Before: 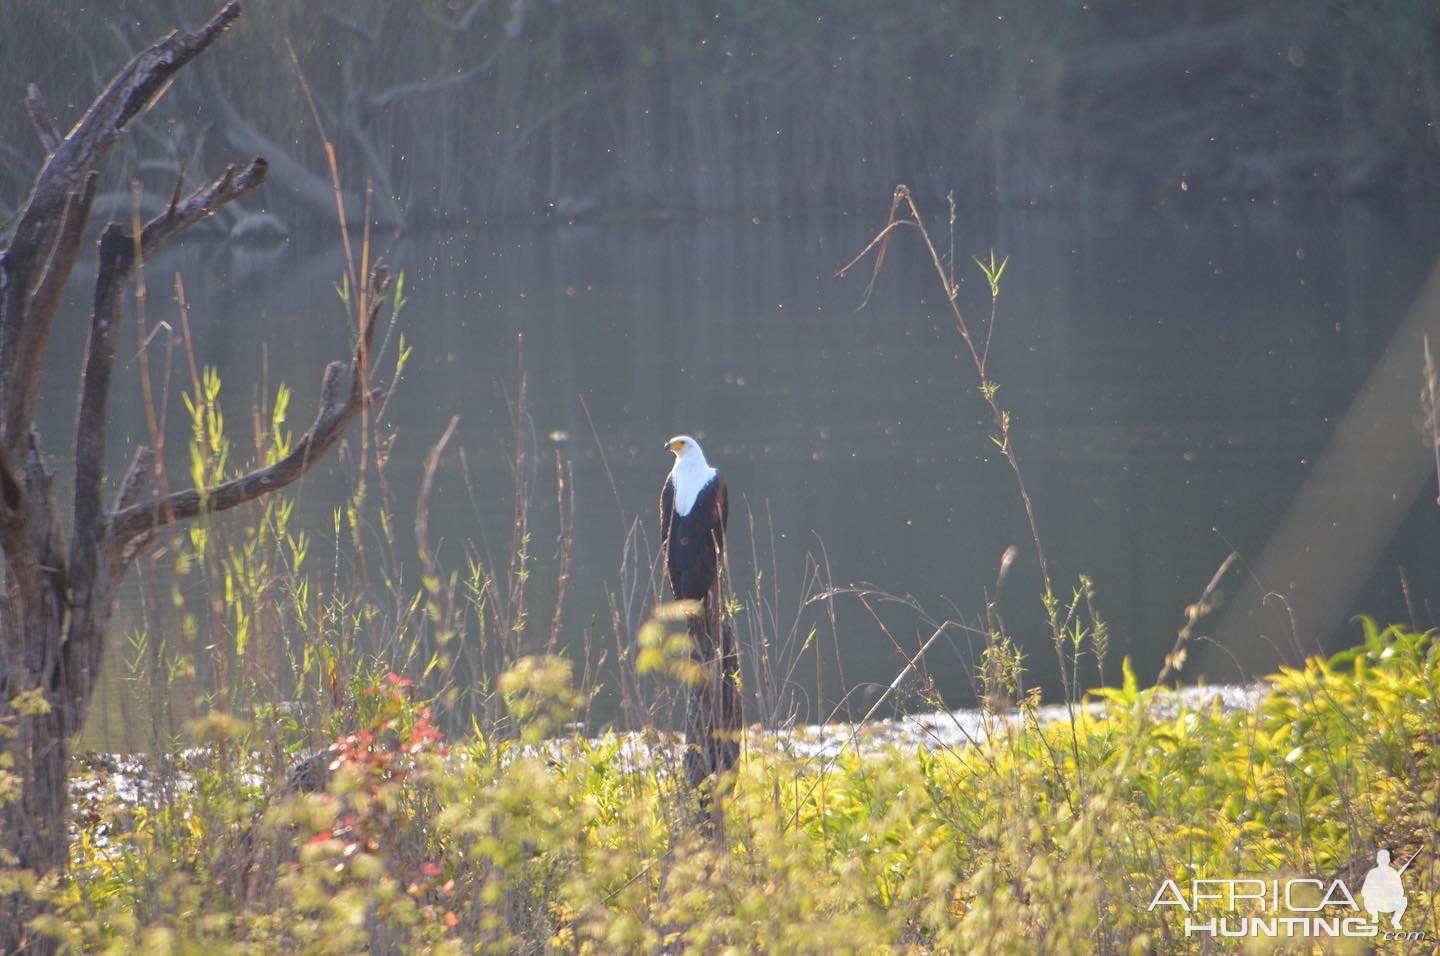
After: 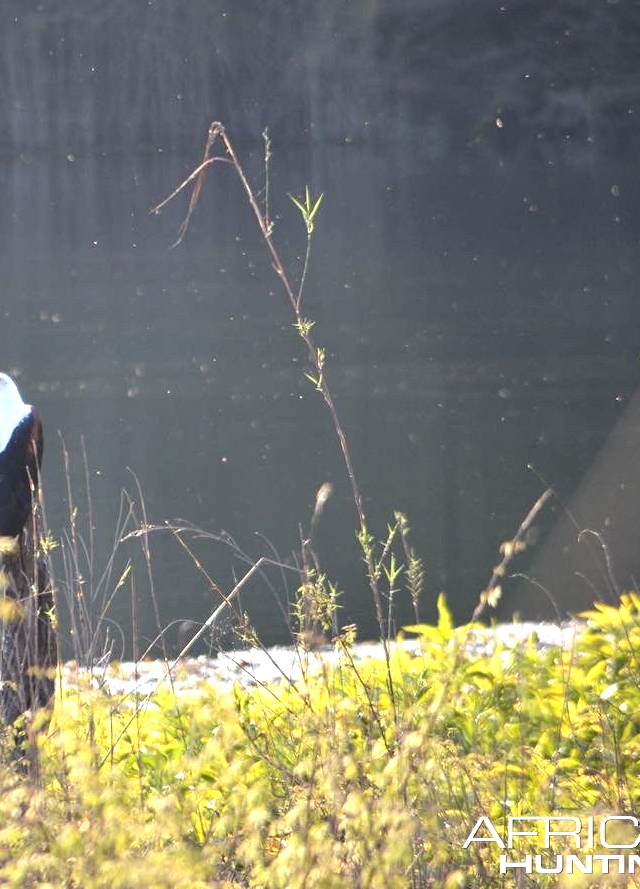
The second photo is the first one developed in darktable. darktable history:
crop: left 47.628%, top 6.643%, right 7.874%
base curve: curves: ch0 [(0, 0) (0.303, 0.277) (1, 1)]
tone equalizer: -8 EV -0.75 EV, -7 EV -0.7 EV, -6 EV -0.6 EV, -5 EV -0.4 EV, -3 EV 0.4 EV, -2 EV 0.6 EV, -1 EV 0.7 EV, +0 EV 0.75 EV, edges refinement/feathering 500, mask exposure compensation -1.57 EV, preserve details no
